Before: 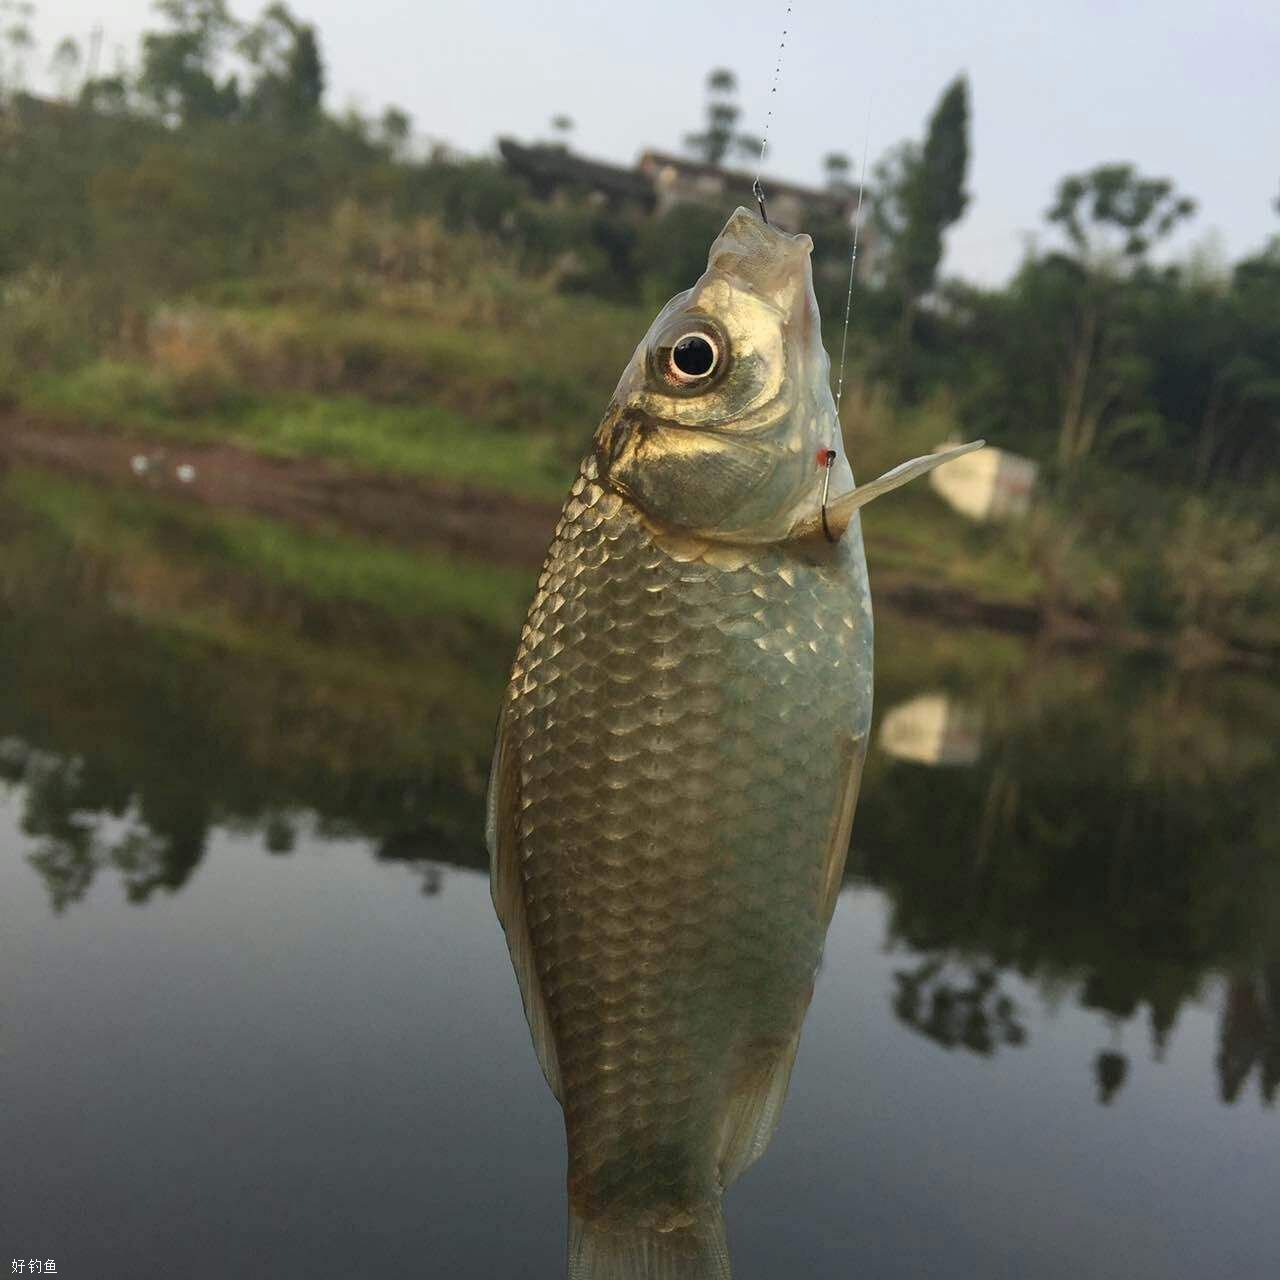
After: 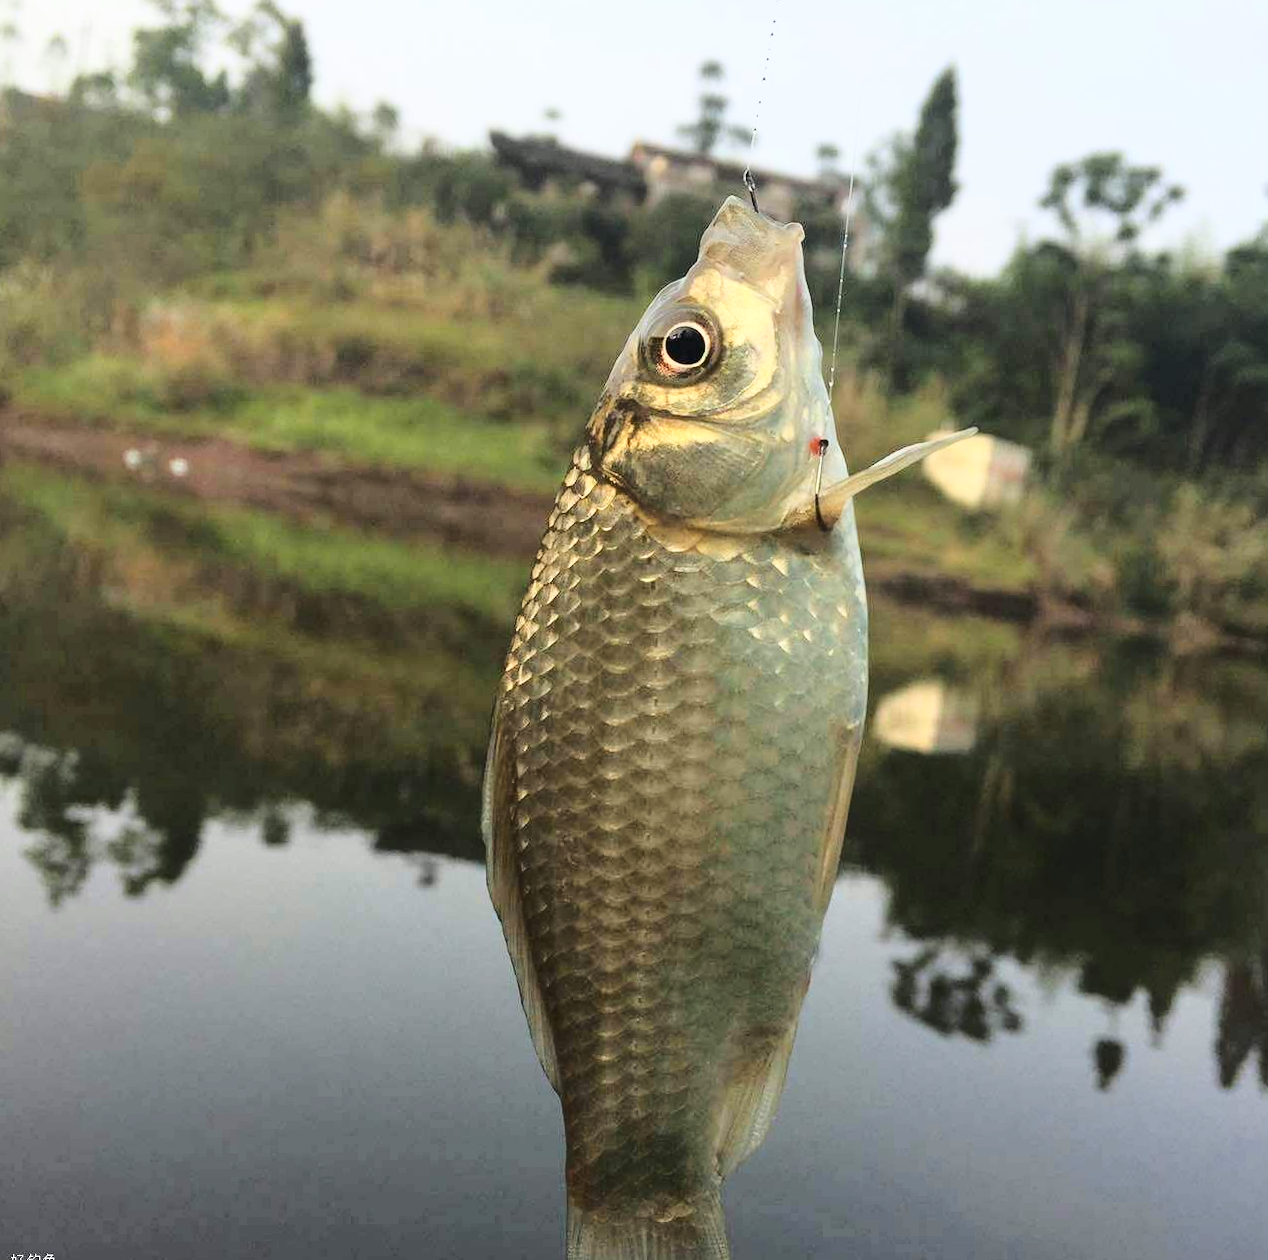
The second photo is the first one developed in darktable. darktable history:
rotate and perspective: rotation -0.45°, automatic cropping original format, crop left 0.008, crop right 0.992, crop top 0.012, crop bottom 0.988
base curve: curves: ch0 [(0, 0) (0.032, 0.037) (0.105, 0.228) (0.435, 0.76) (0.856, 0.983) (1, 1)]
